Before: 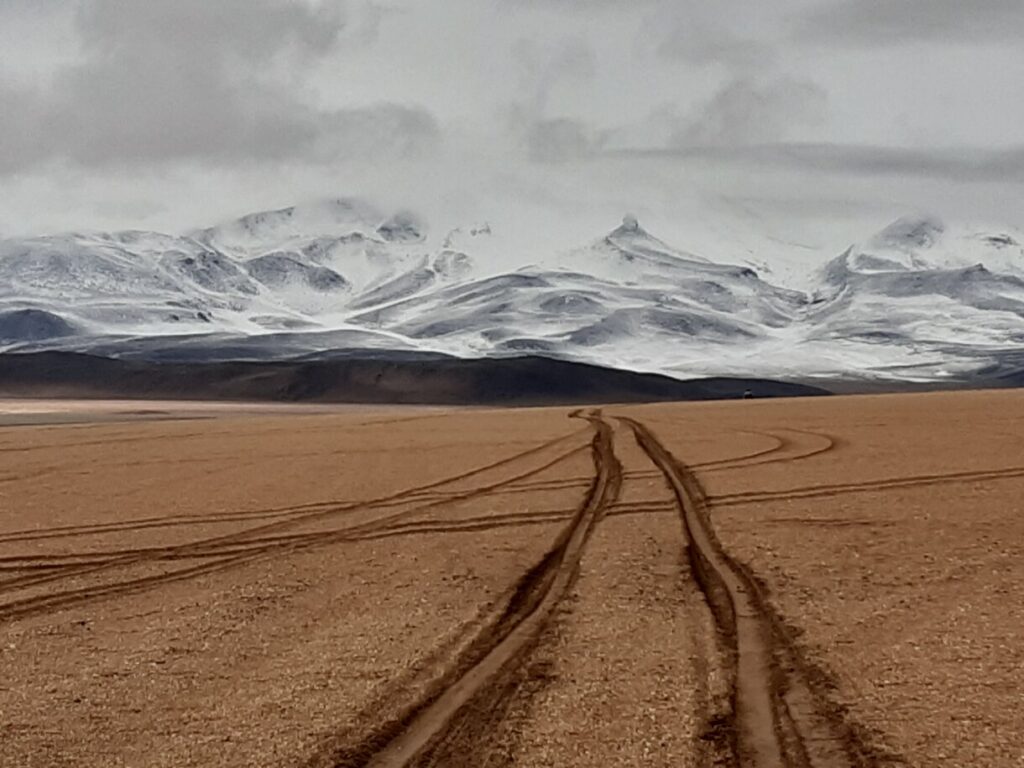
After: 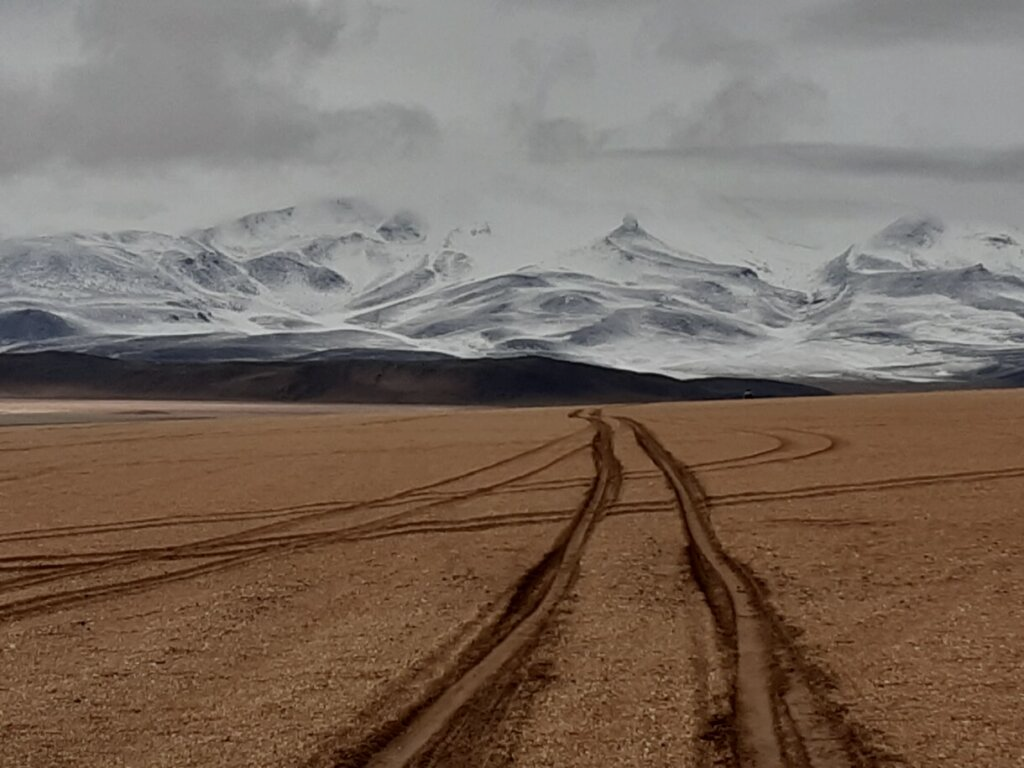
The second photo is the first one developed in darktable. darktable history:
exposure: exposure -0.487 EV, compensate highlight preservation false
